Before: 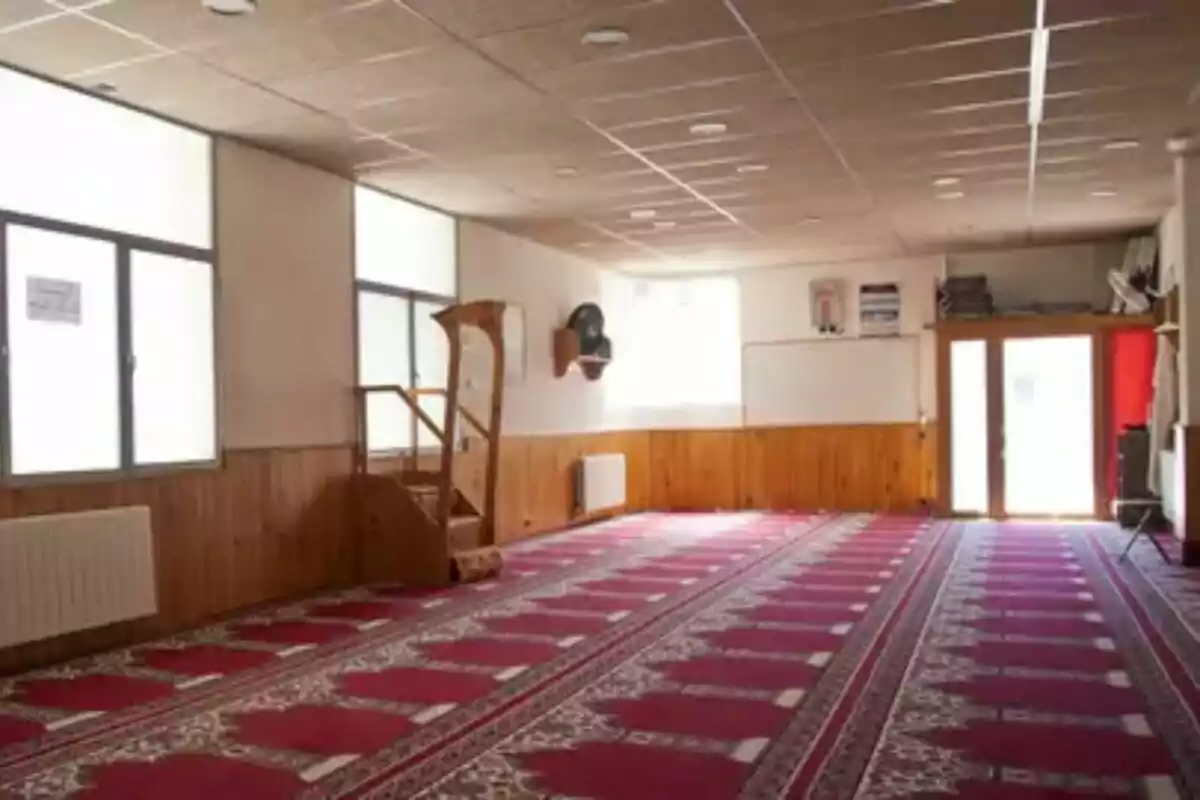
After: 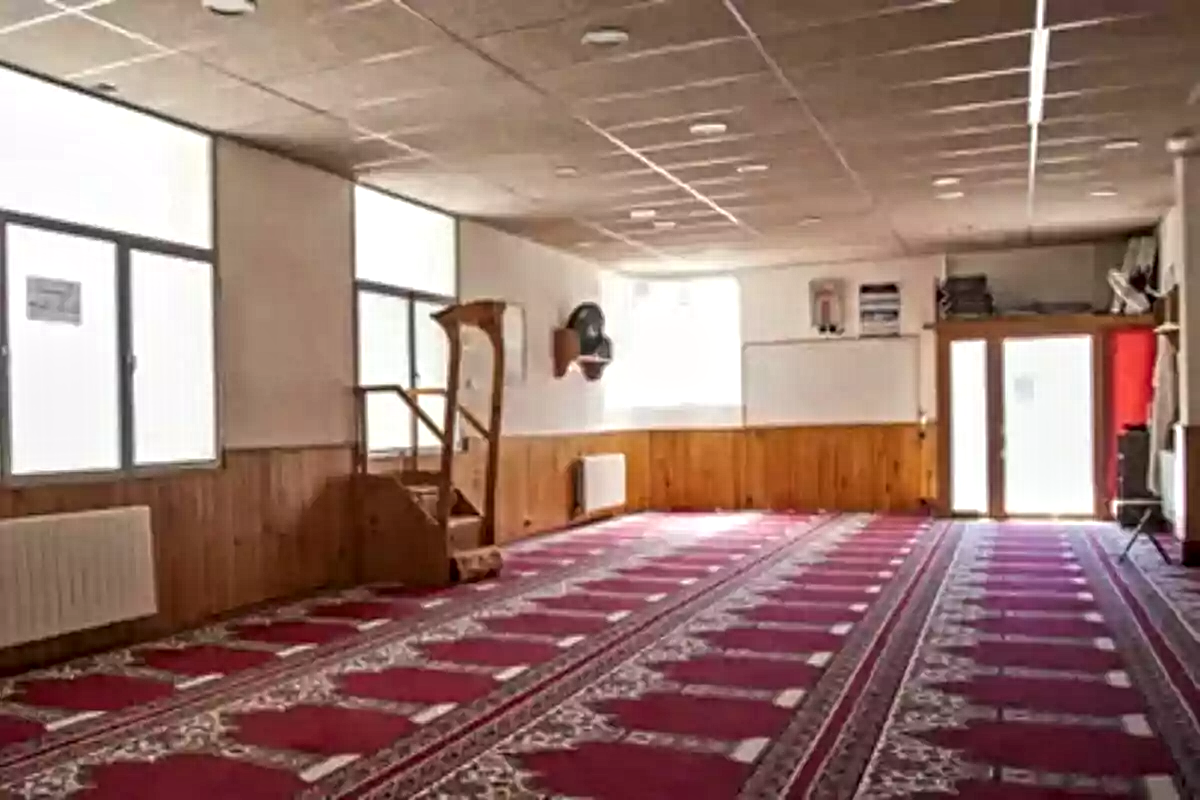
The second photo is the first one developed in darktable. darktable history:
contrast equalizer: octaves 7, y [[0.5, 0.542, 0.583, 0.625, 0.667, 0.708], [0.5 ×6], [0.5 ×6], [0 ×6], [0 ×6]]
local contrast: detail 110%
